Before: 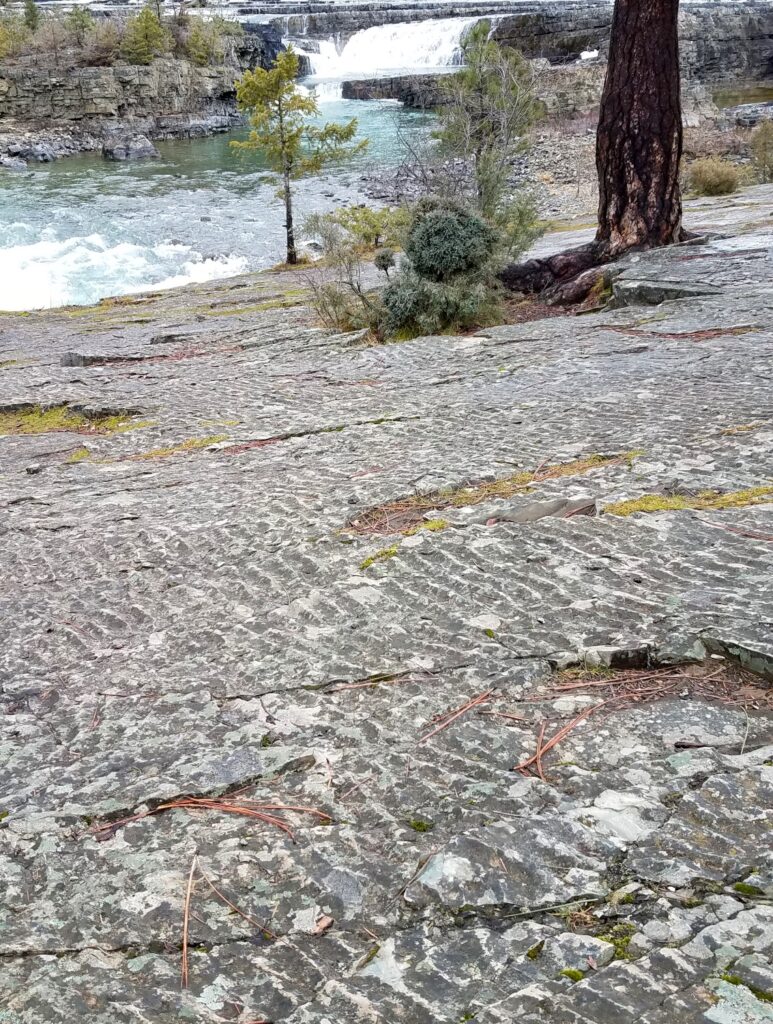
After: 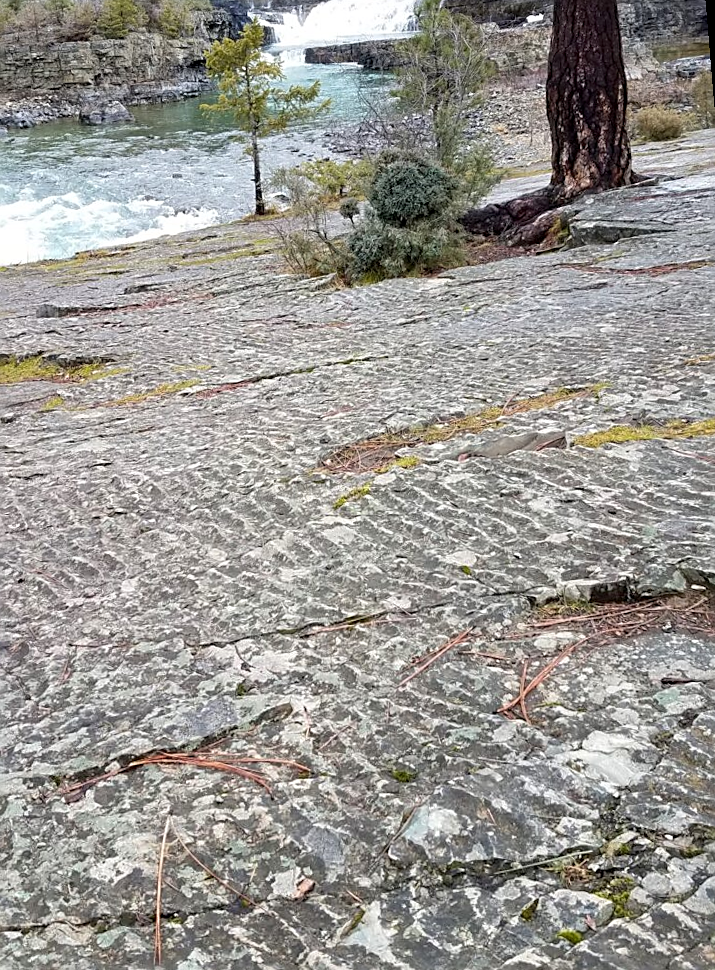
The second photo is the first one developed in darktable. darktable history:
rotate and perspective: rotation -1.68°, lens shift (vertical) -0.146, crop left 0.049, crop right 0.912, crop top 0.032, crop bottom 0.96
sharpen: on, module defaults
